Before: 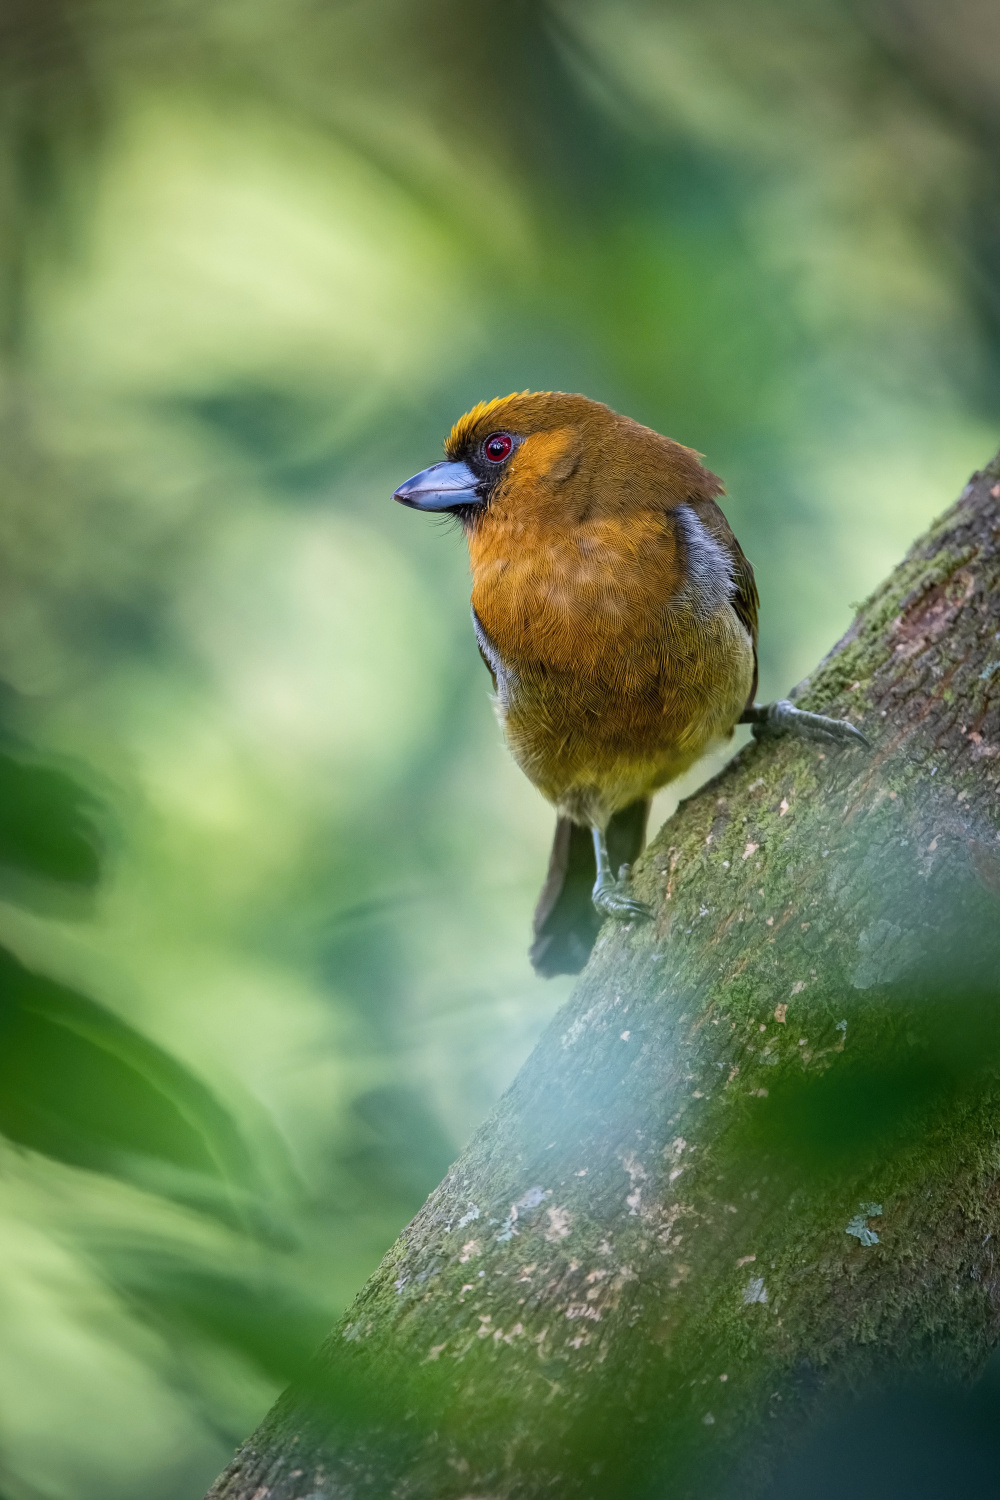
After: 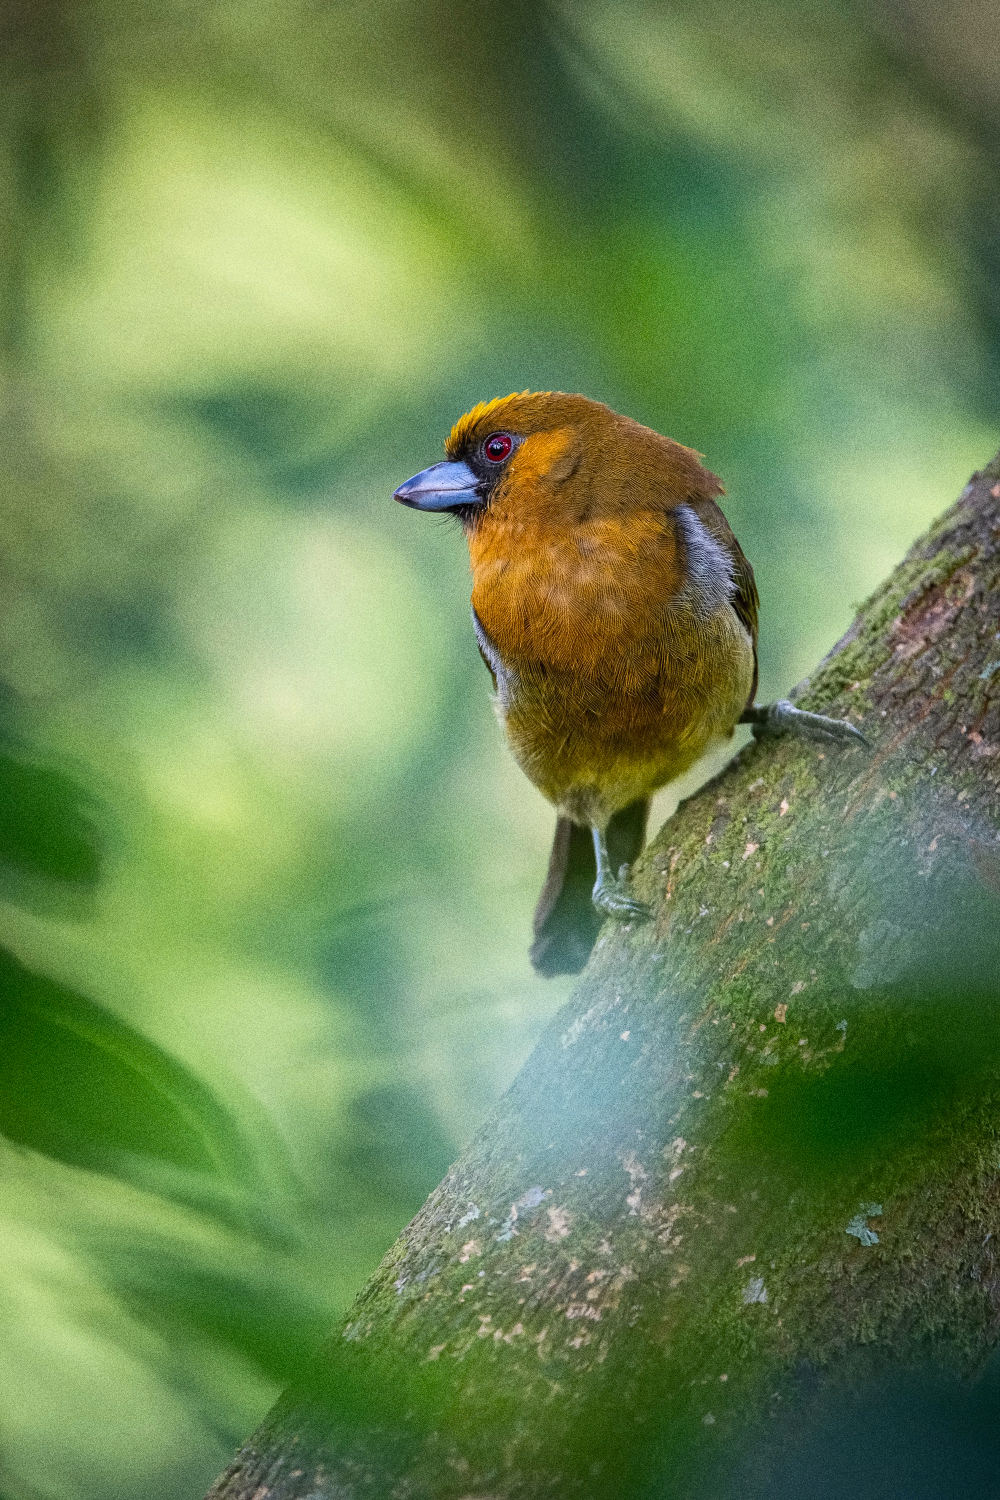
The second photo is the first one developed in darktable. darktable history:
color correction: highlights a* 0.816, highlights b* 2.78, saturation 1.1
grain: coarseness 0.09 ISO, strength 40%
